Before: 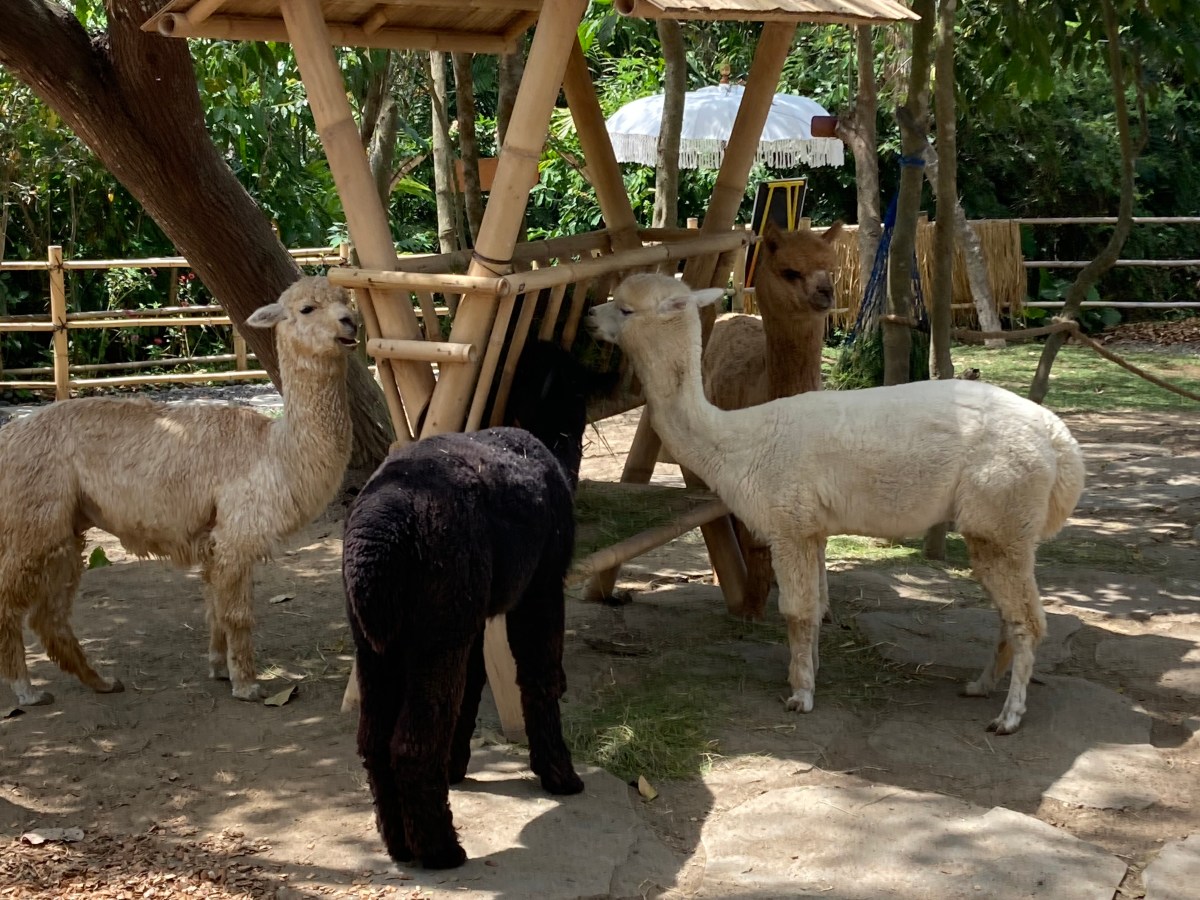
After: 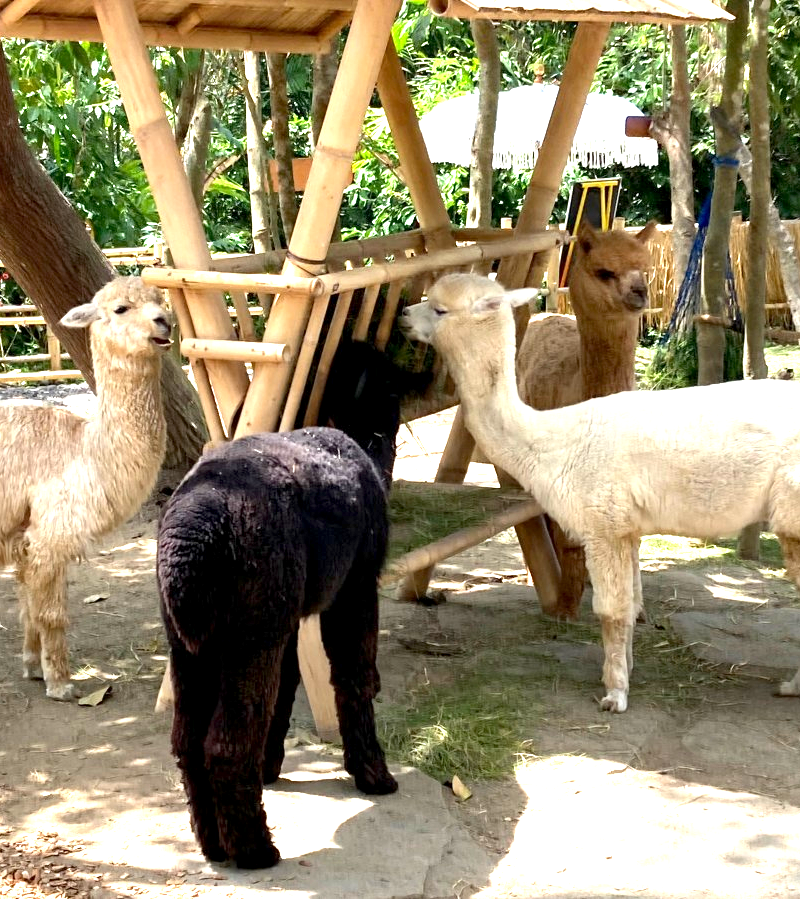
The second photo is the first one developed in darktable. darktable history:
crop and rotate: left 15.546%, right 17.787%
exposure: black level correction 0.001, exposure 1.84 EV, compensate highlight preservation false
